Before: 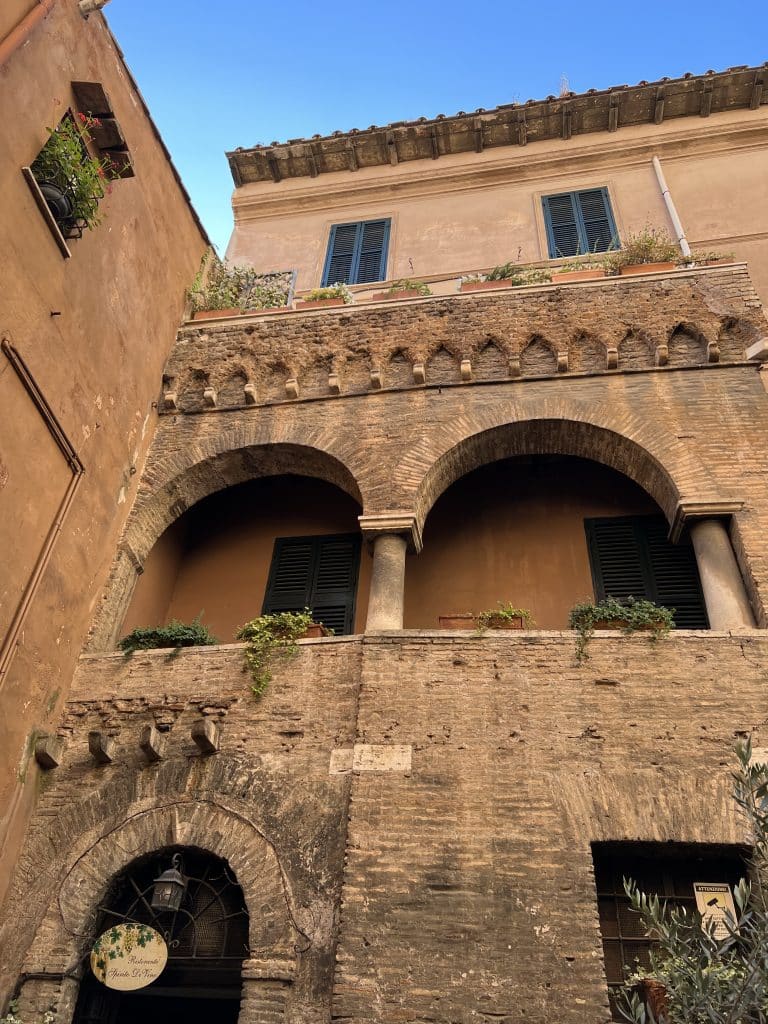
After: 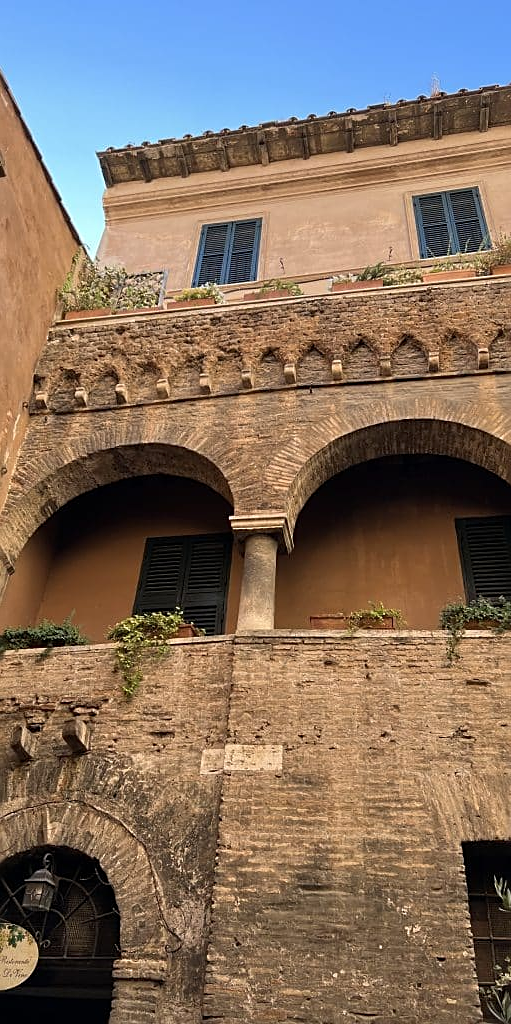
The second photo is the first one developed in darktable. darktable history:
crop: left 16.899%, right 16.556%
sharpen: on, module defaults
